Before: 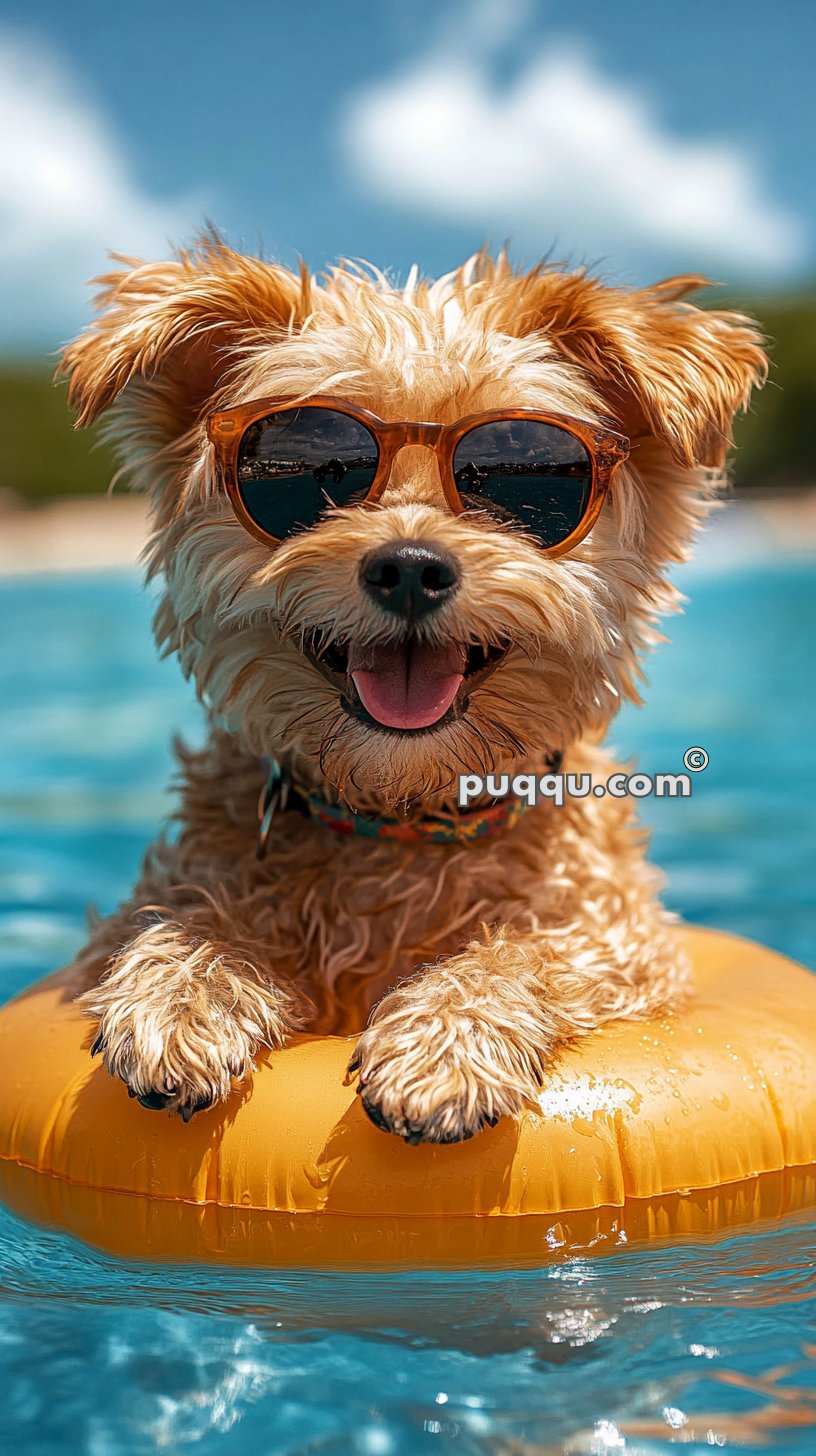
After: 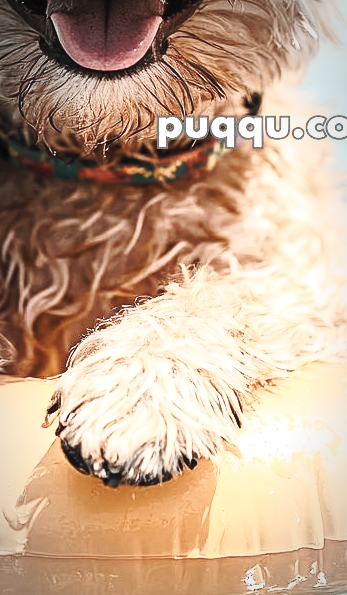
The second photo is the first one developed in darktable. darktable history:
crop: left 36.966%, top 45.236%, right 20.479%, bottom 13.847%
vignetting: brightness -0.342, automatic ratio true
contrast brightness saturation: contrast 0.559, brightness 0.57, saturation -0.339
tone curve: curves: ch0 [(0, 0.023) (0.103, 0.087) (0.295, 0.297) (0.445, 0.531) (0.553, 0.665) (0.735, 0.843) (0.994, 1)]; ch1 [(0, 0) (0.414, 0.395) (0.447, 0.447) (0.485, 0.495) (0.512, 0.523) (0.542, 0.581) (0.581, 0.632) (0.646, 0.715) (1, 1)]; ch2 [(0, 0) (0.369, 0.388) (0.449, 0.431) (0.478, 0.471) (0.516, 0.517) (0.579, 0.624) (0.674, 0.775) (1, 1)], preserve colors none
